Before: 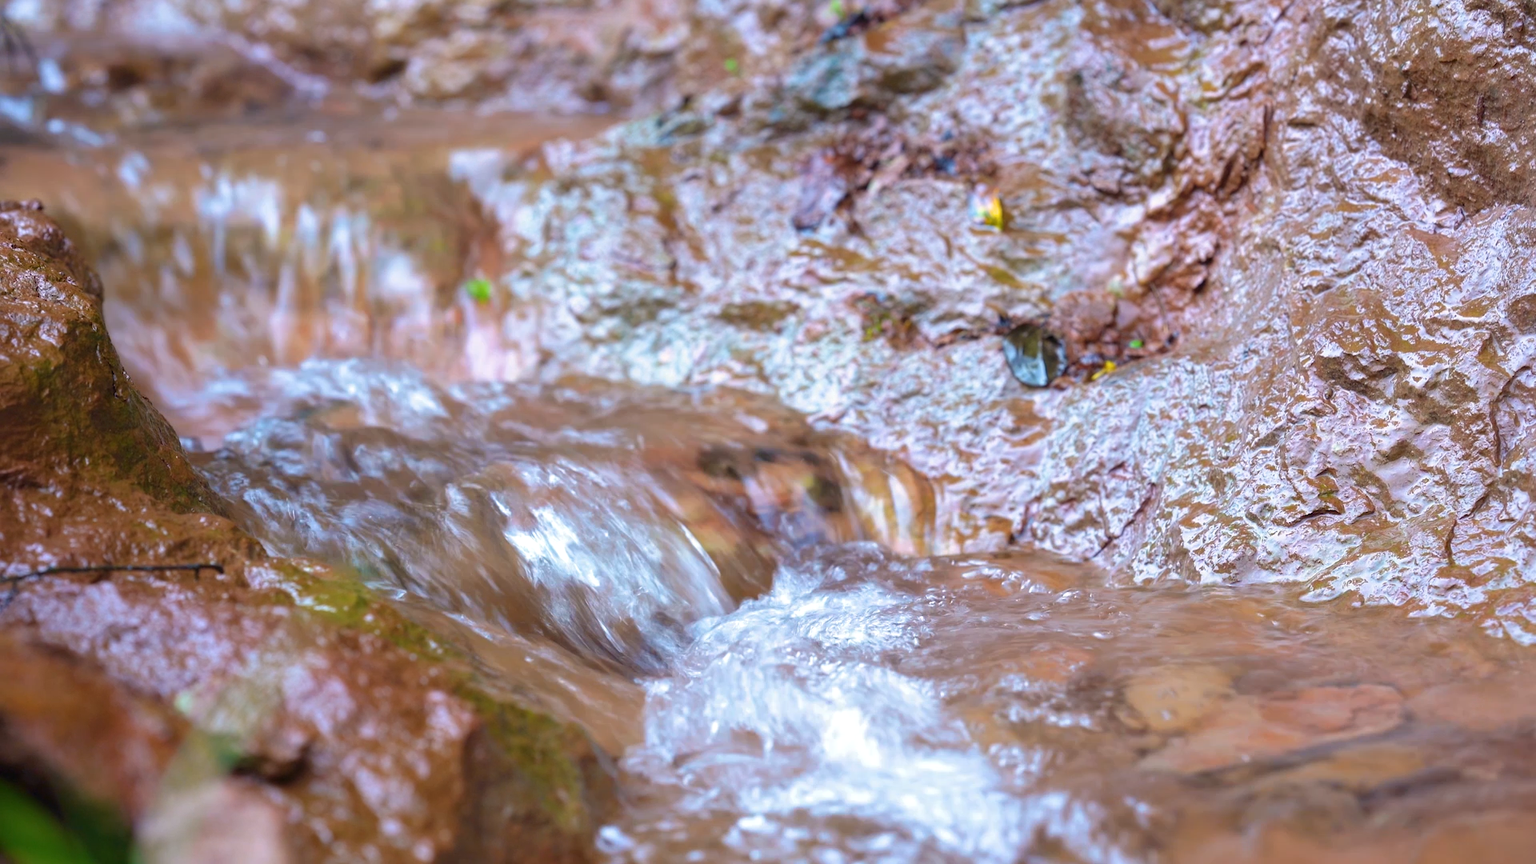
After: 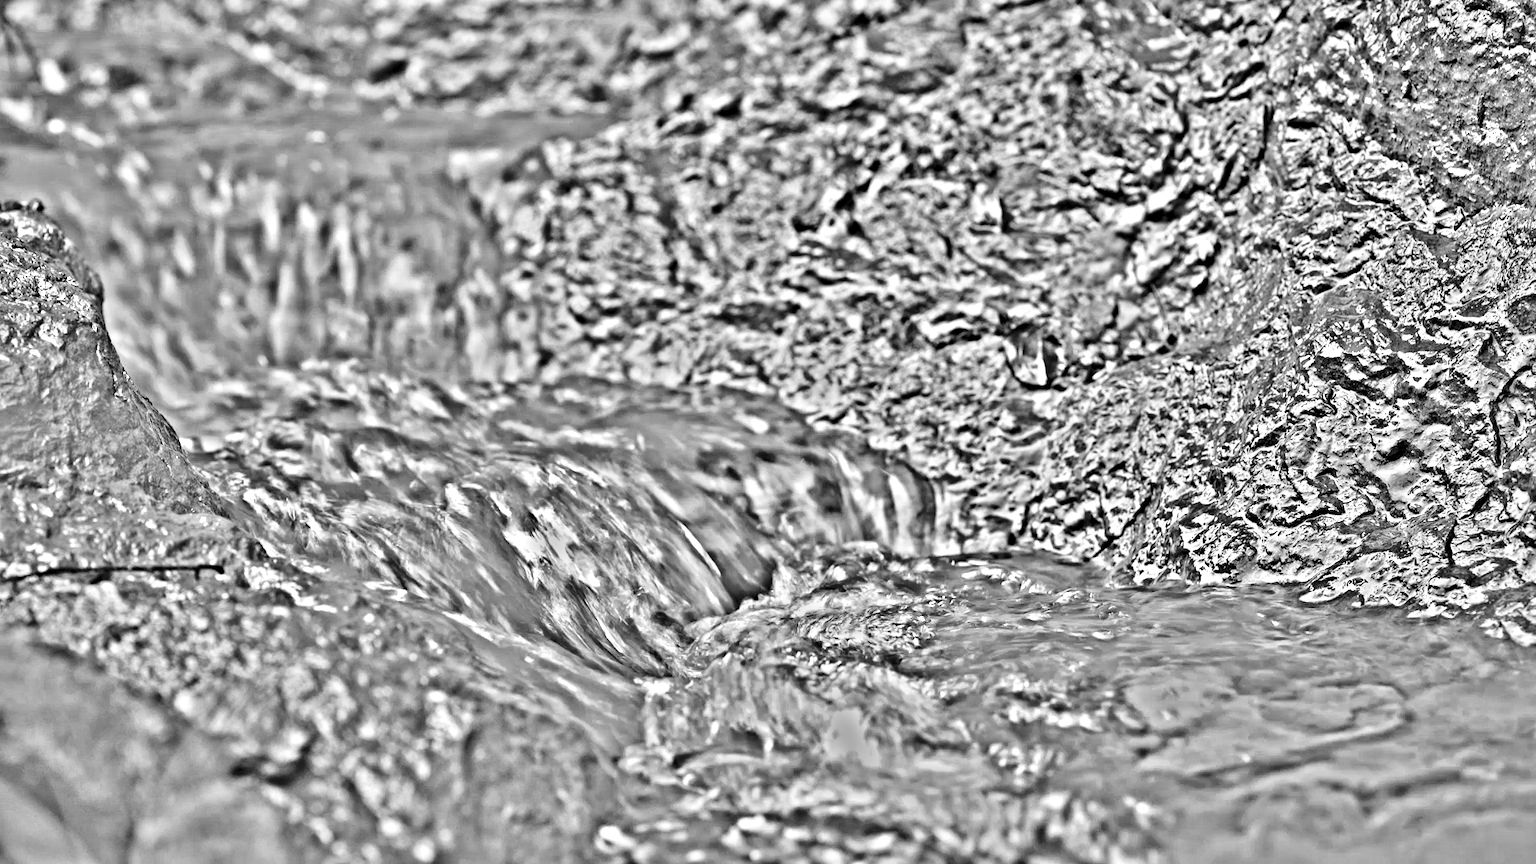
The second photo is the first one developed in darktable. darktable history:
highpass: on, module defaults
tone equalizer: on, module defaults
local contrast: mode bilateral grid, contrast 25, coarseness 47, detail 151%, midtone range 0.2
base curve: curves: ch0 [(0, 0) (0.028, 0.03) (0.121, 0.232) (0.46, 0.748) (0.859, 0.968) (1, 1)], preserve colors none
